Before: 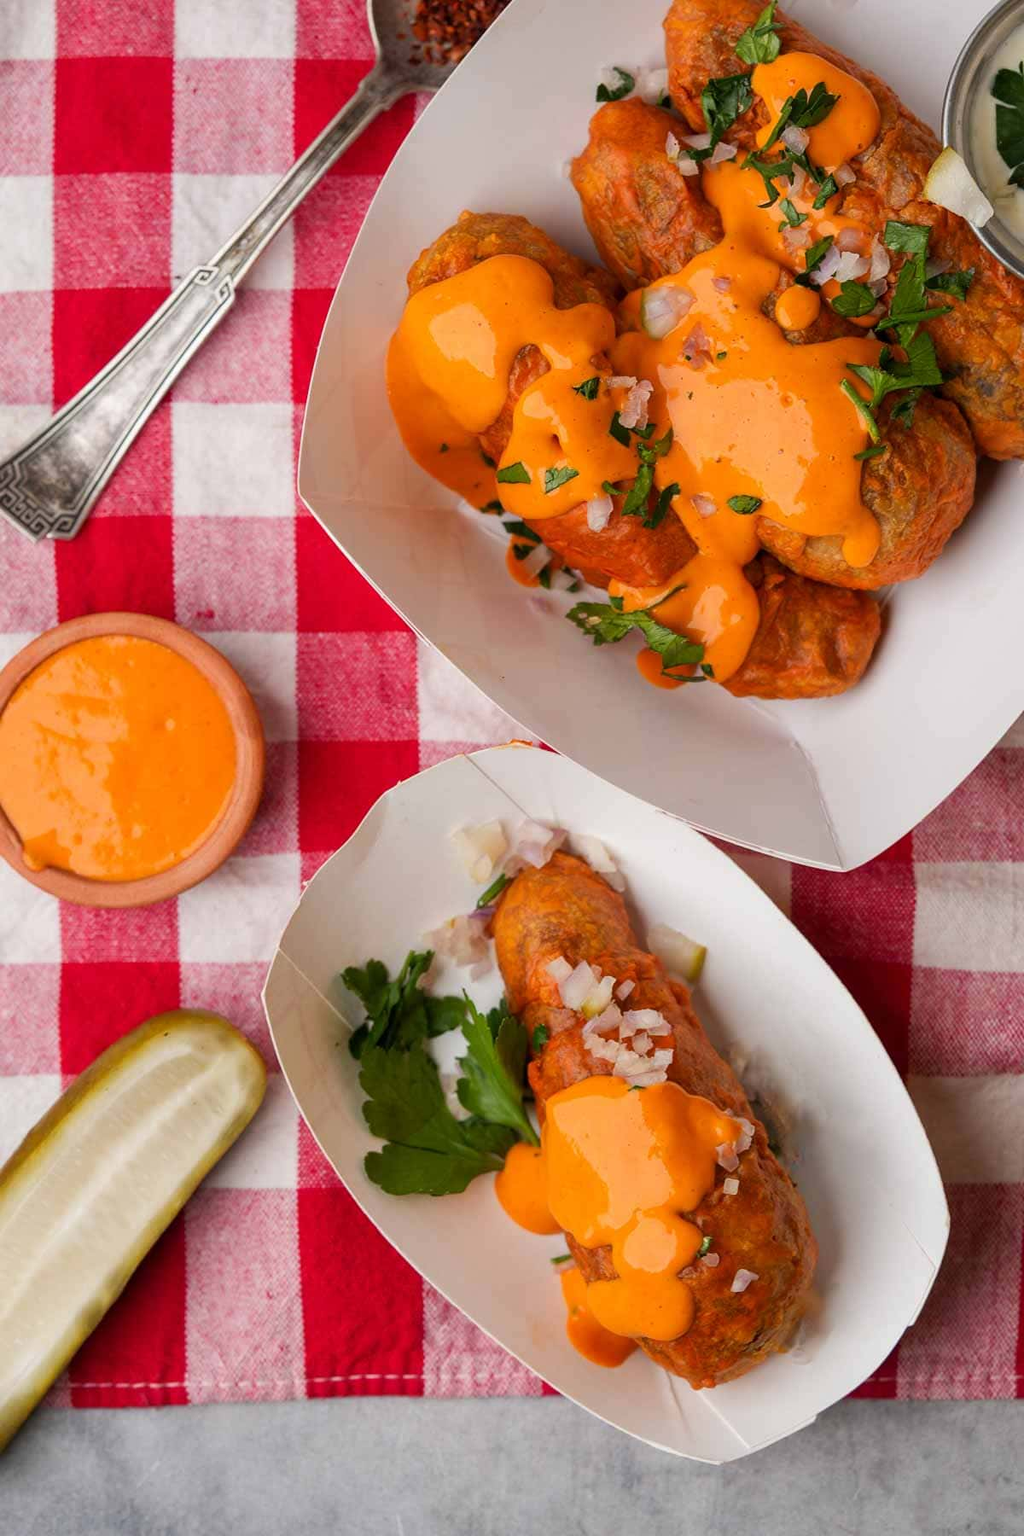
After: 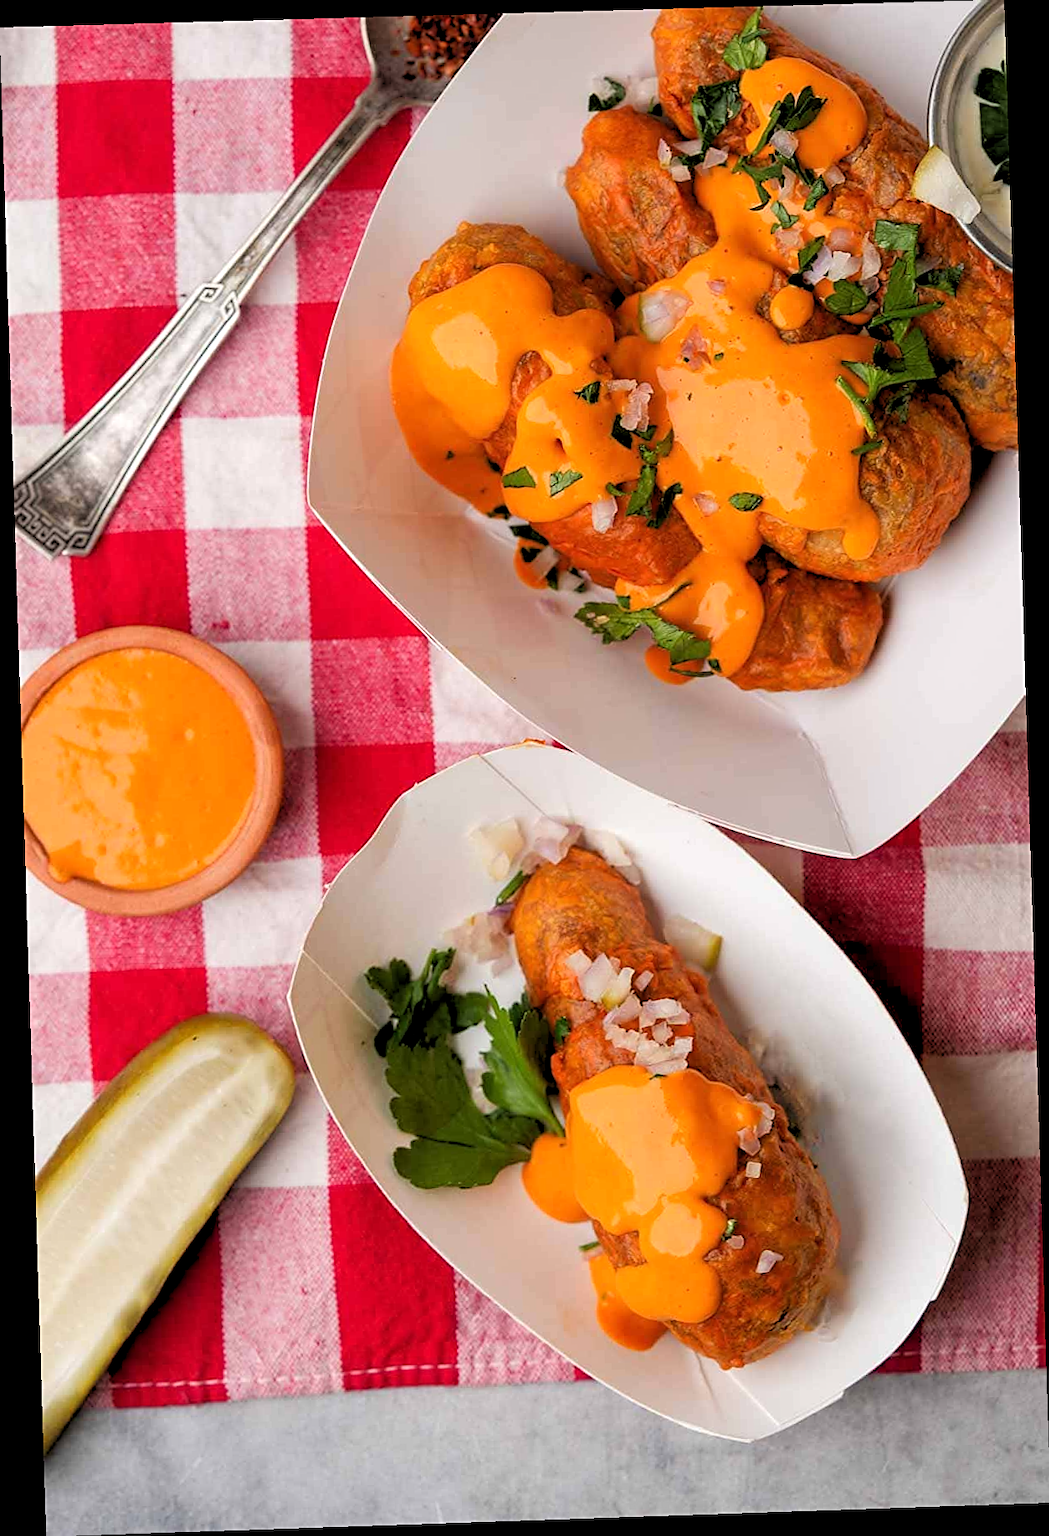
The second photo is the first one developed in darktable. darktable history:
rotate and perspective: rotation -1.77°, lens shift (horizontal) 0.004, automatic cropping off
sharpen: on, module defaults
rgb levels: levels [[0.013, 0.434, 0.89], [0, 0.5, 1], [0, 0.5, 1]]
